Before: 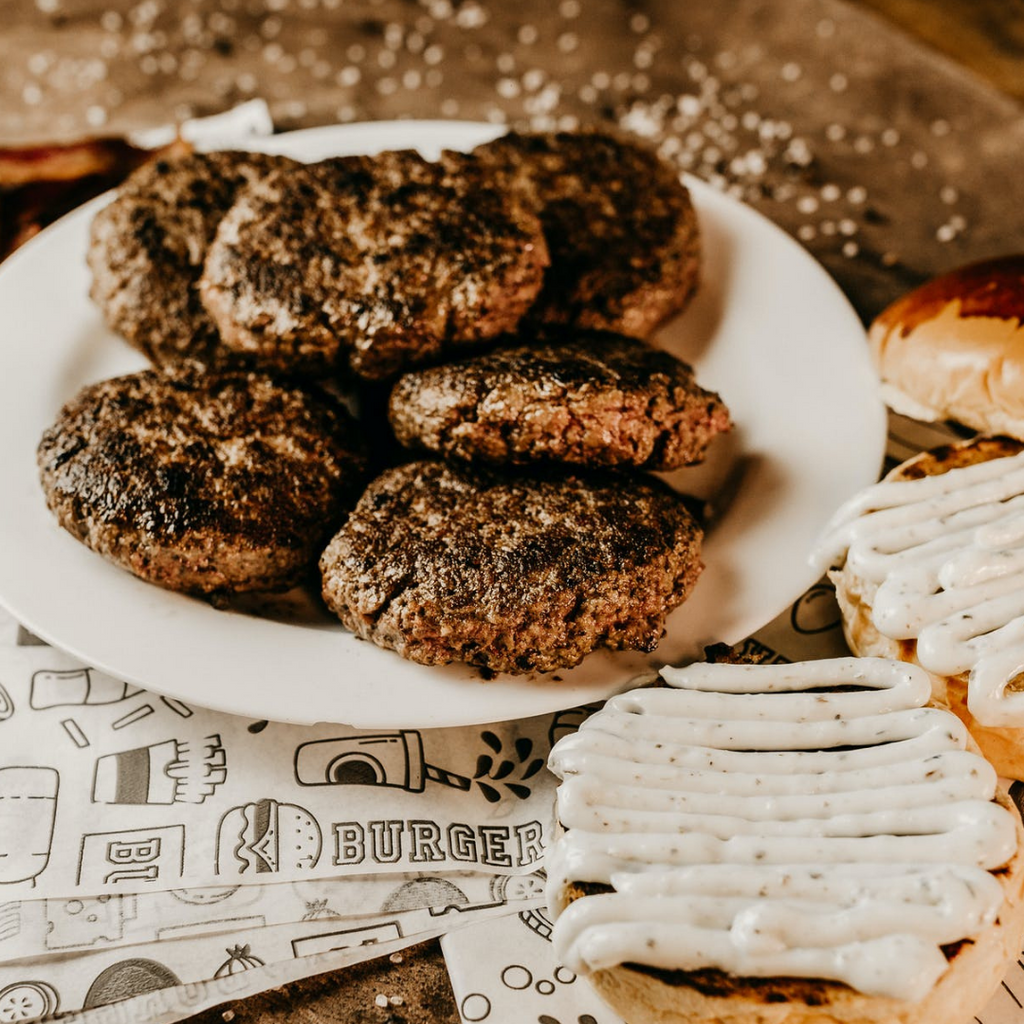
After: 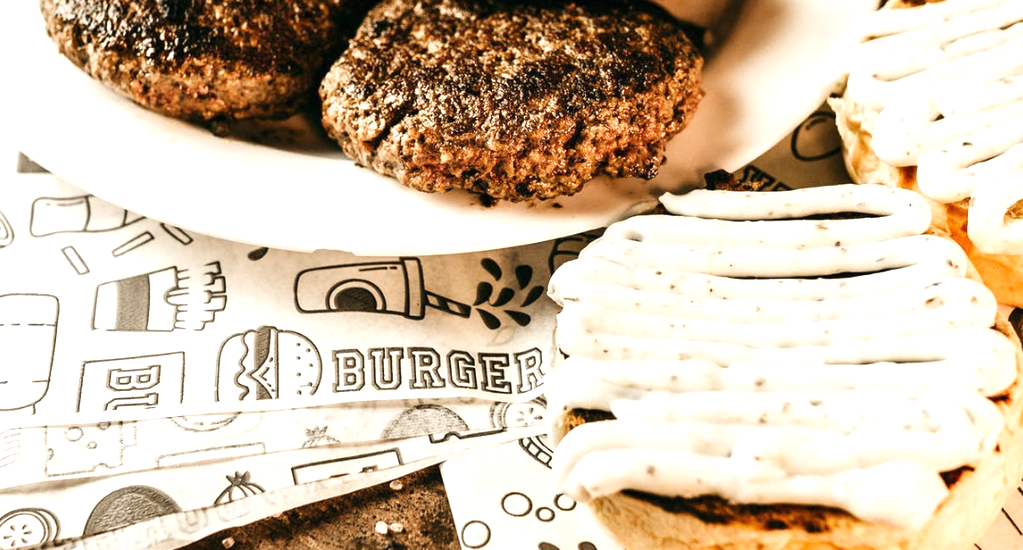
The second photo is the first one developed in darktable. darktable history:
crop and rotate: top 46.237%
exposure: black level correction 0, exposure 0.95 EV, compensate exposure bias true, compensate highlight preservation false
